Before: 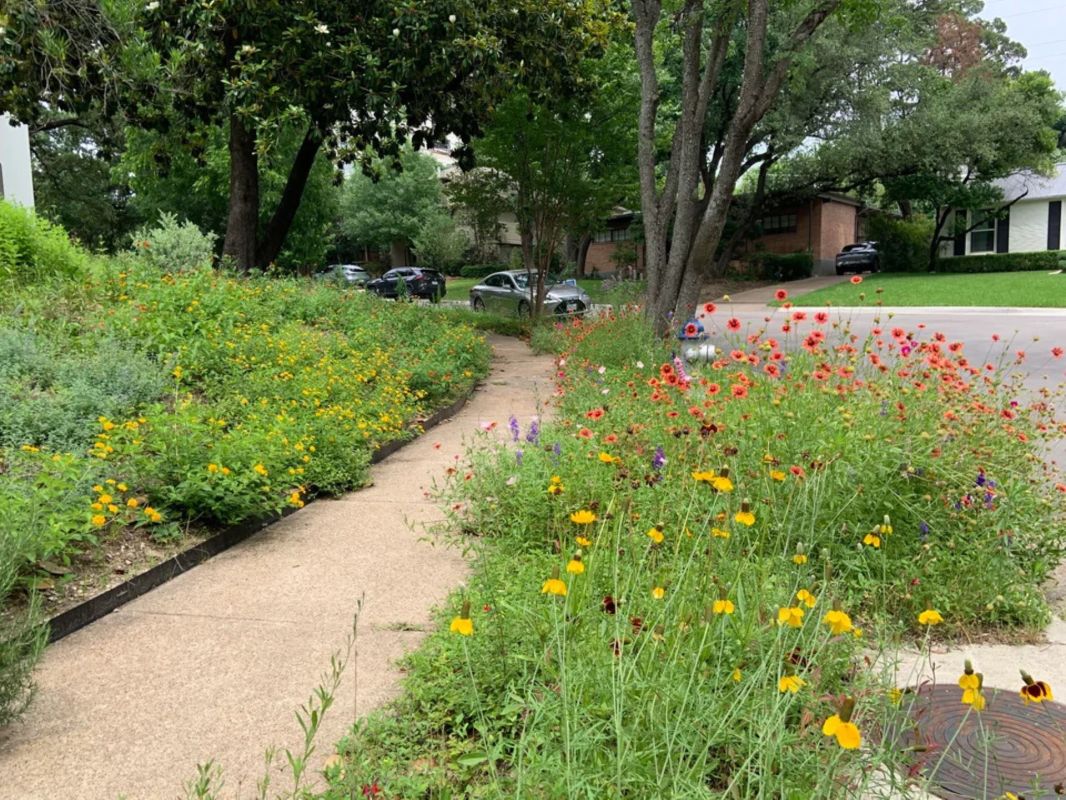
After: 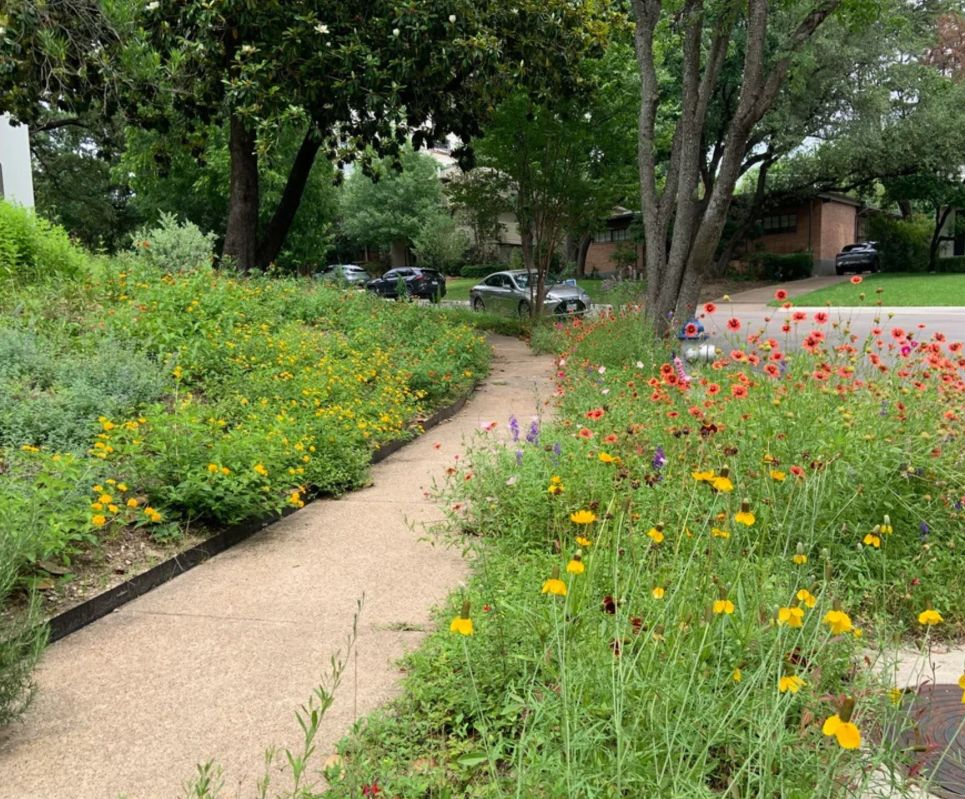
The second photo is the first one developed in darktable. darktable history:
crop: right 9.474%, bottom 0.032%
